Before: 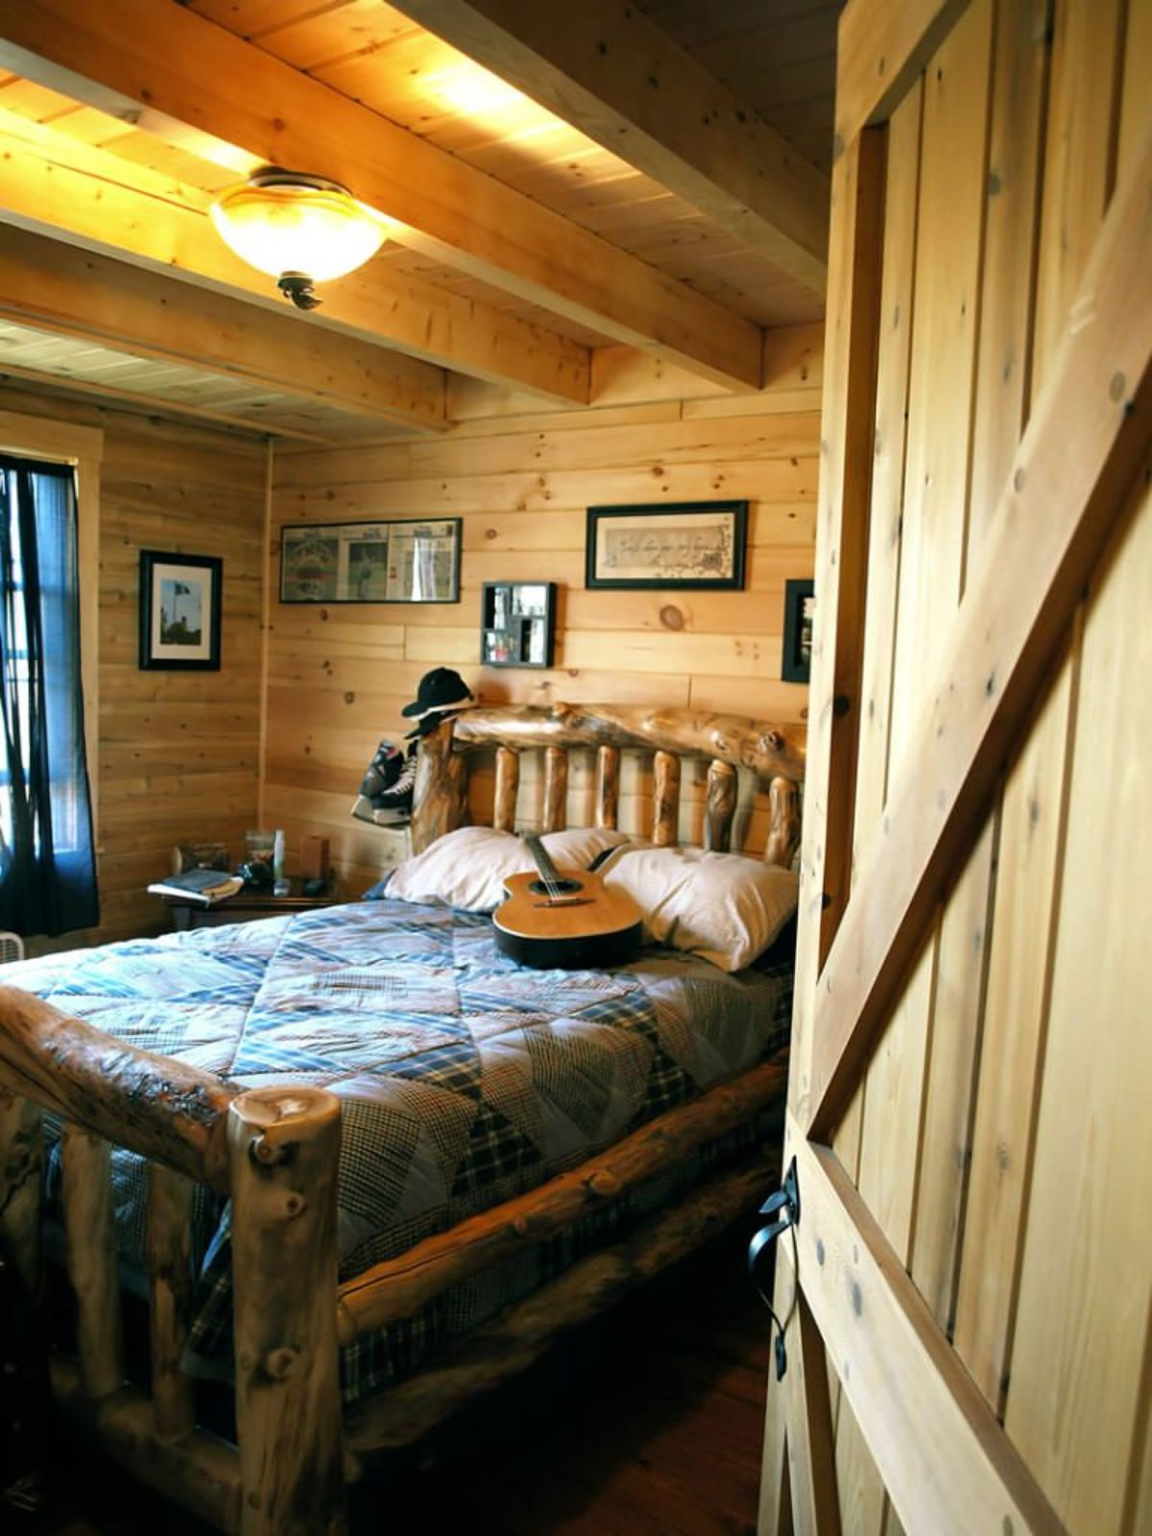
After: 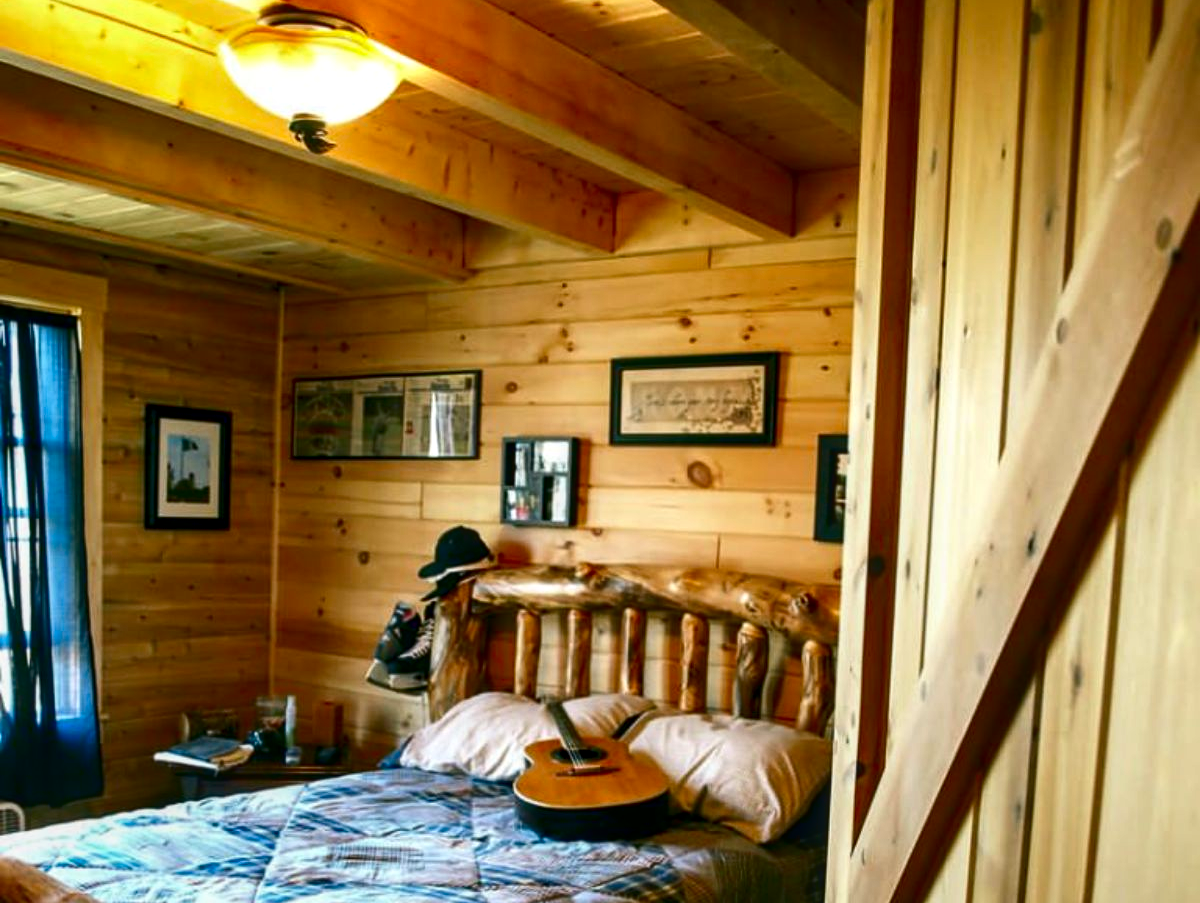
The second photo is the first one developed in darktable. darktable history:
levels: gray 59.33%, levels [0, 0.478, 1]
color zones: curves: ch0 [(0, 0.5) (0.143, 0.5) (0.286, 0.5) (0.429, 0.5) (0.571, 0.5) (0.714, 0.476) (0.857, 0.5) (1, 0.5)]; ch2 [(0, 0.5) (0.143, 0.5) (0.286, 0.5) (0.429, 0.5) (0.571, 0.5) (0.714, 0.487) (0.857, 0.5) (1, 0.5)]
local contrast: on, module defaults
contrast brightness saturation: contrast 0.13, brightness -0.23, saturation 0.15
crop and rotate: top 10.615%, bottom 32.916%
